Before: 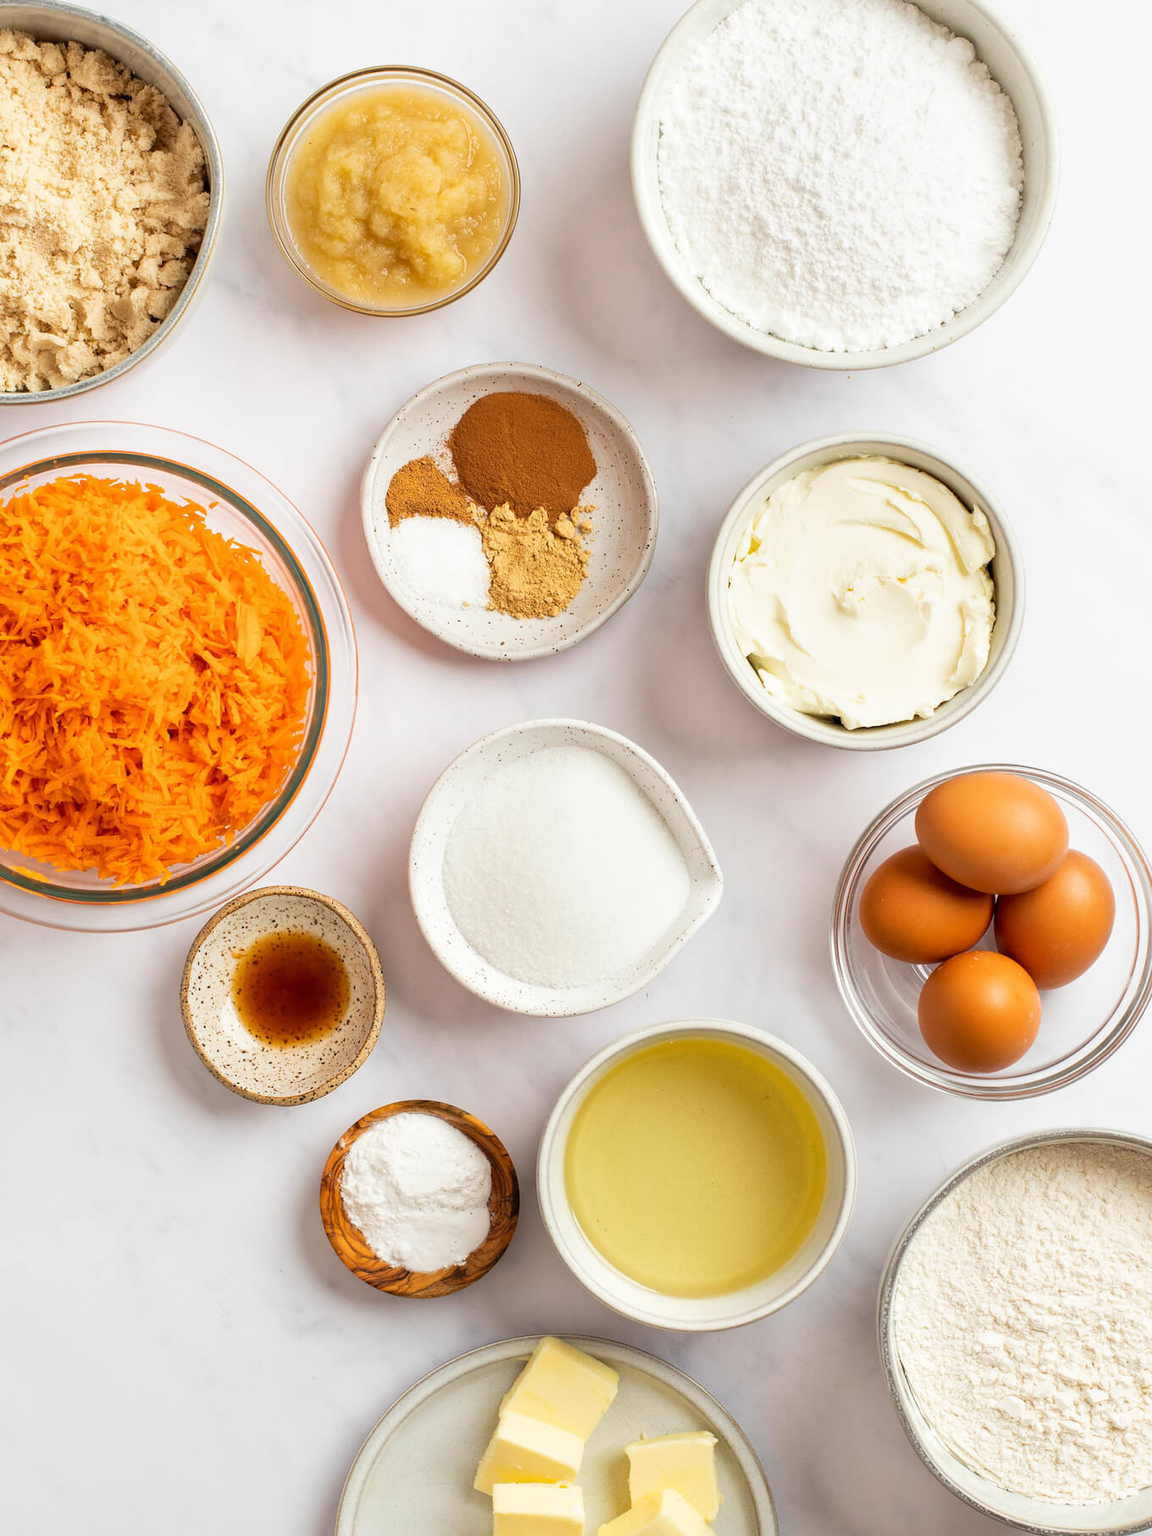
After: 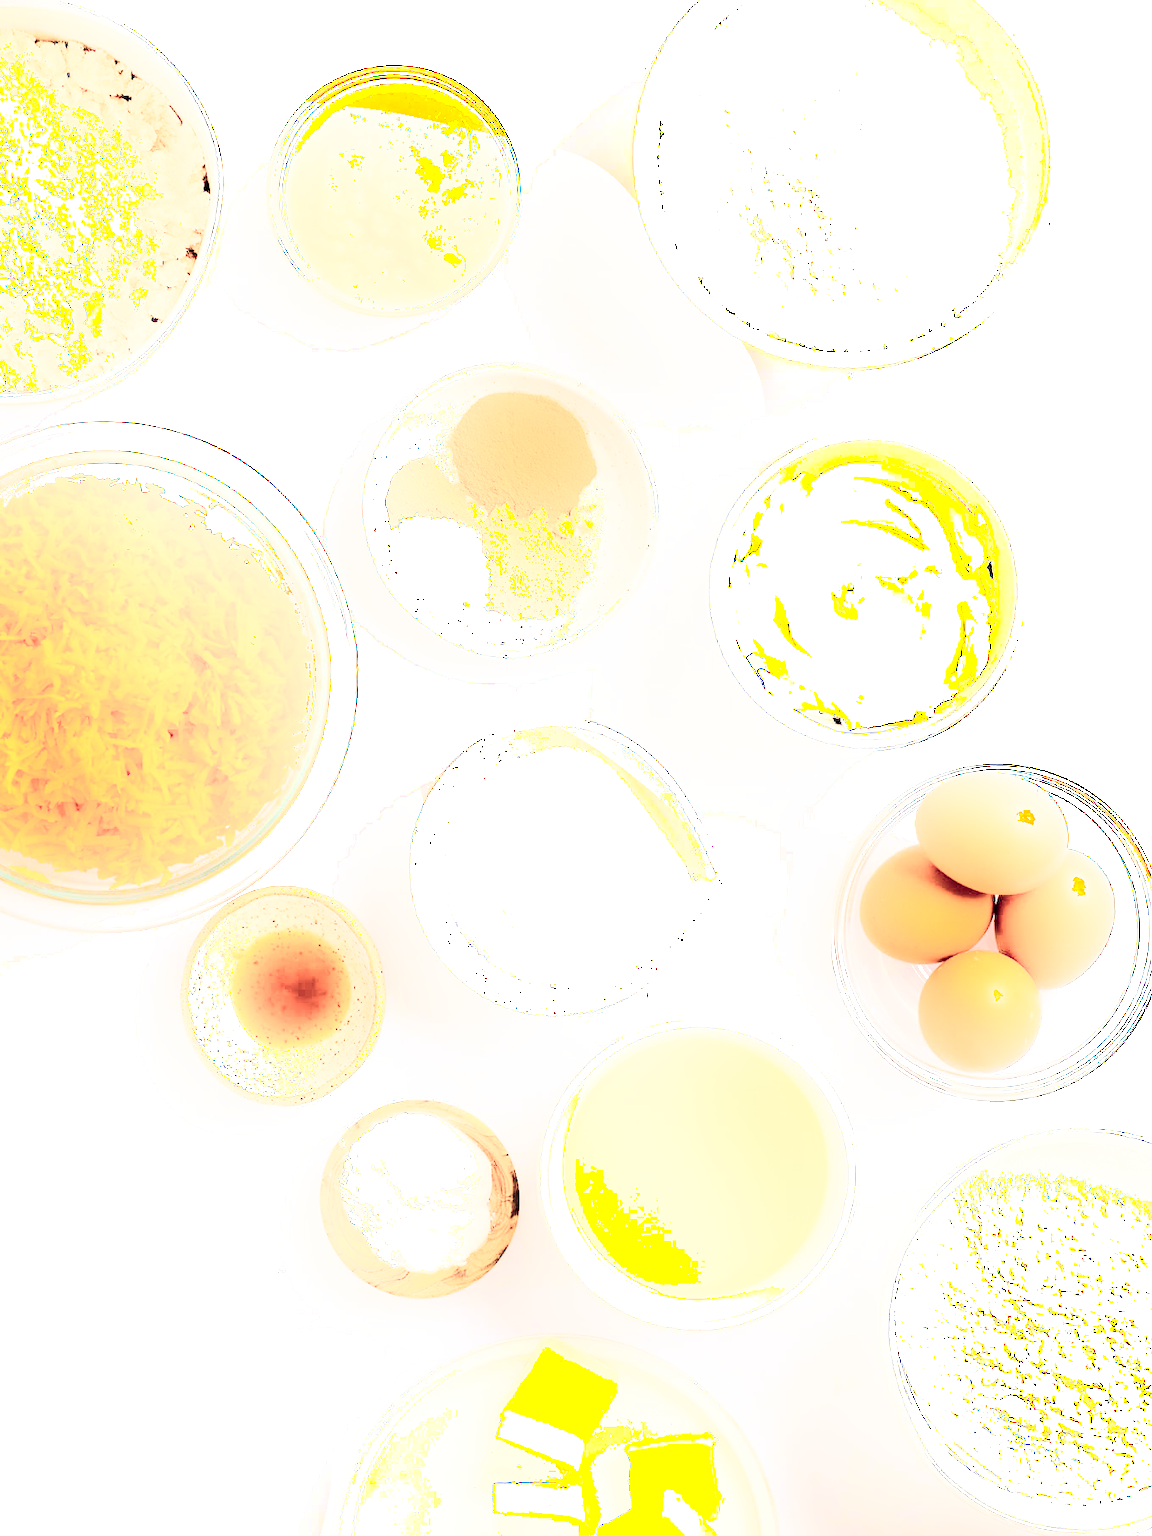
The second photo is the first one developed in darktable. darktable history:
color balance rgb: perceptual saturation grading › global saturation 20%, global vibrance 20%
exposure: black level correction 0.001, exposure 0.675 EV, compensate highlight preservation false
shadows and highlights: shadows -21.3, highlights 100, soften with gaussian
contrast brightness saturation: contrast 0.14
